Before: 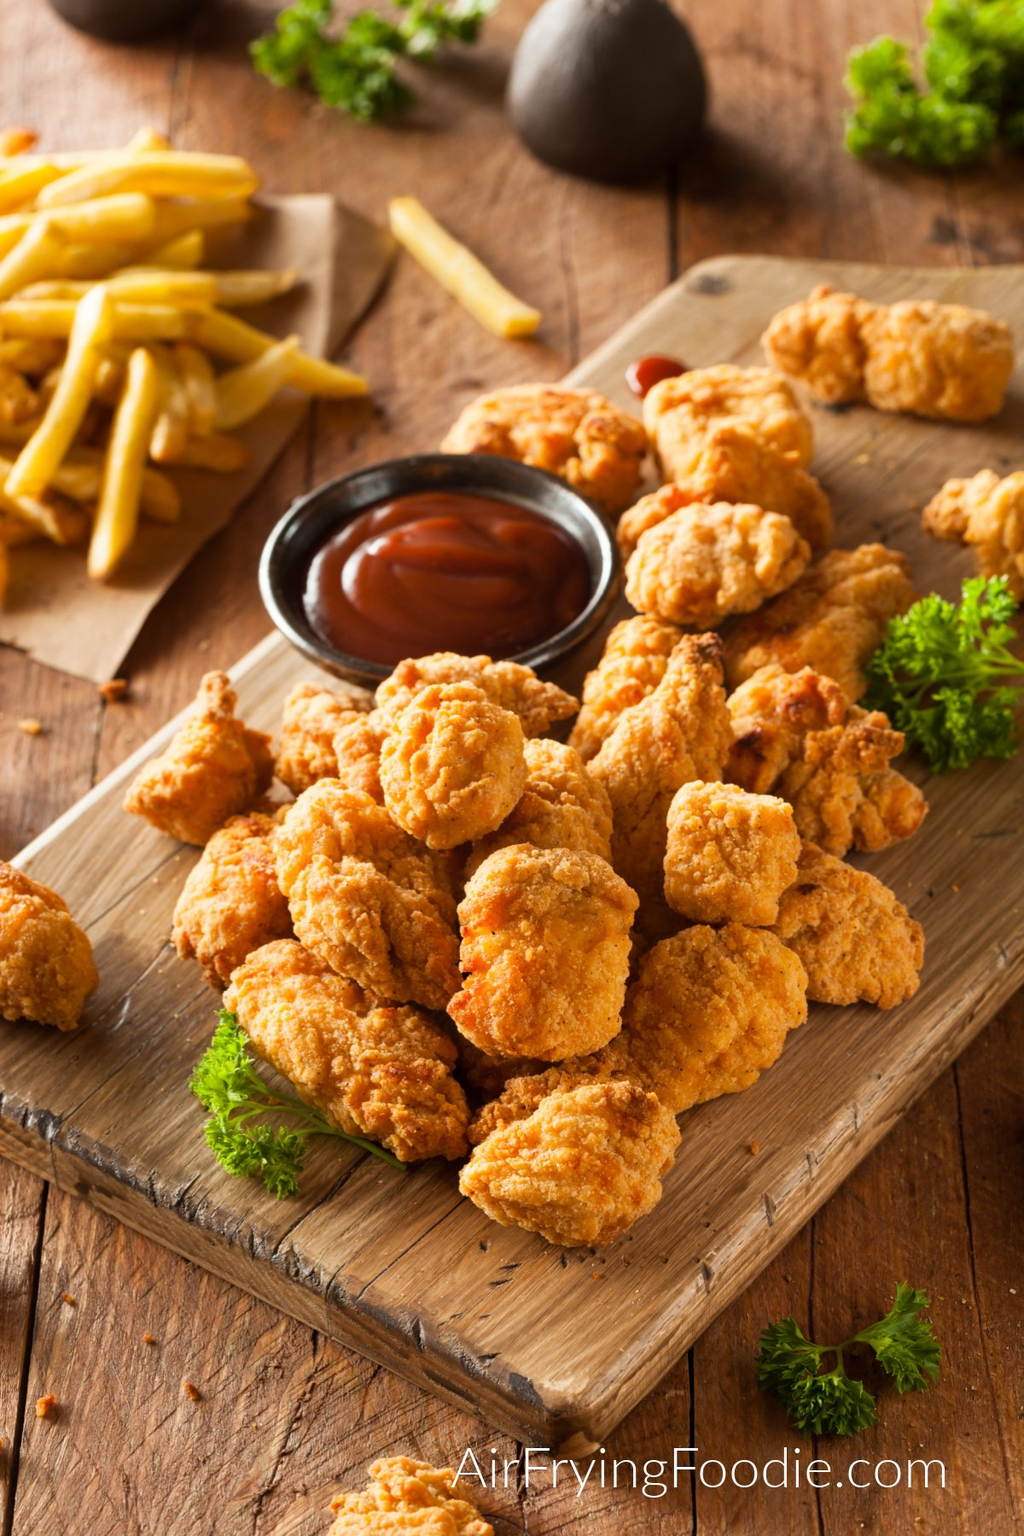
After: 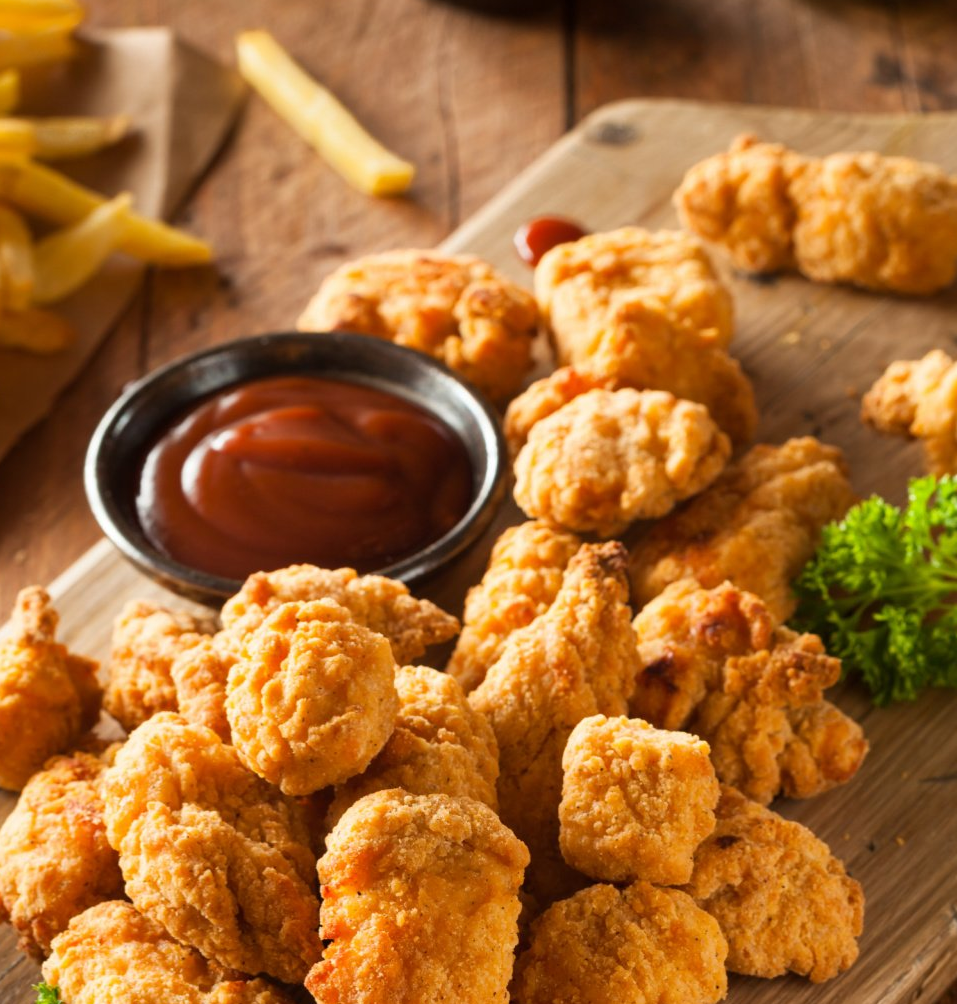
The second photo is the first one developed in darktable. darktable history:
crop: left 18.307%, top 11.115%, right 1.934%, bottom 33.071%
